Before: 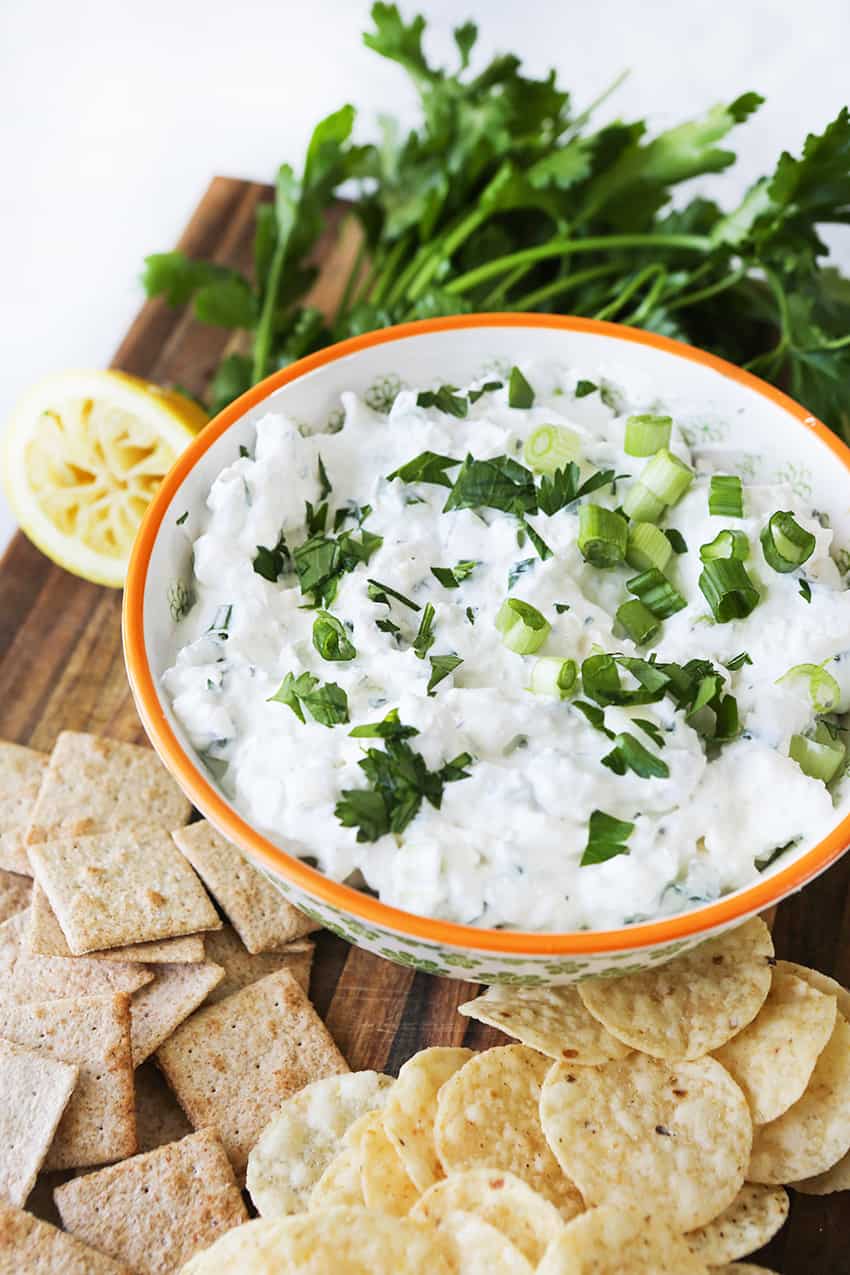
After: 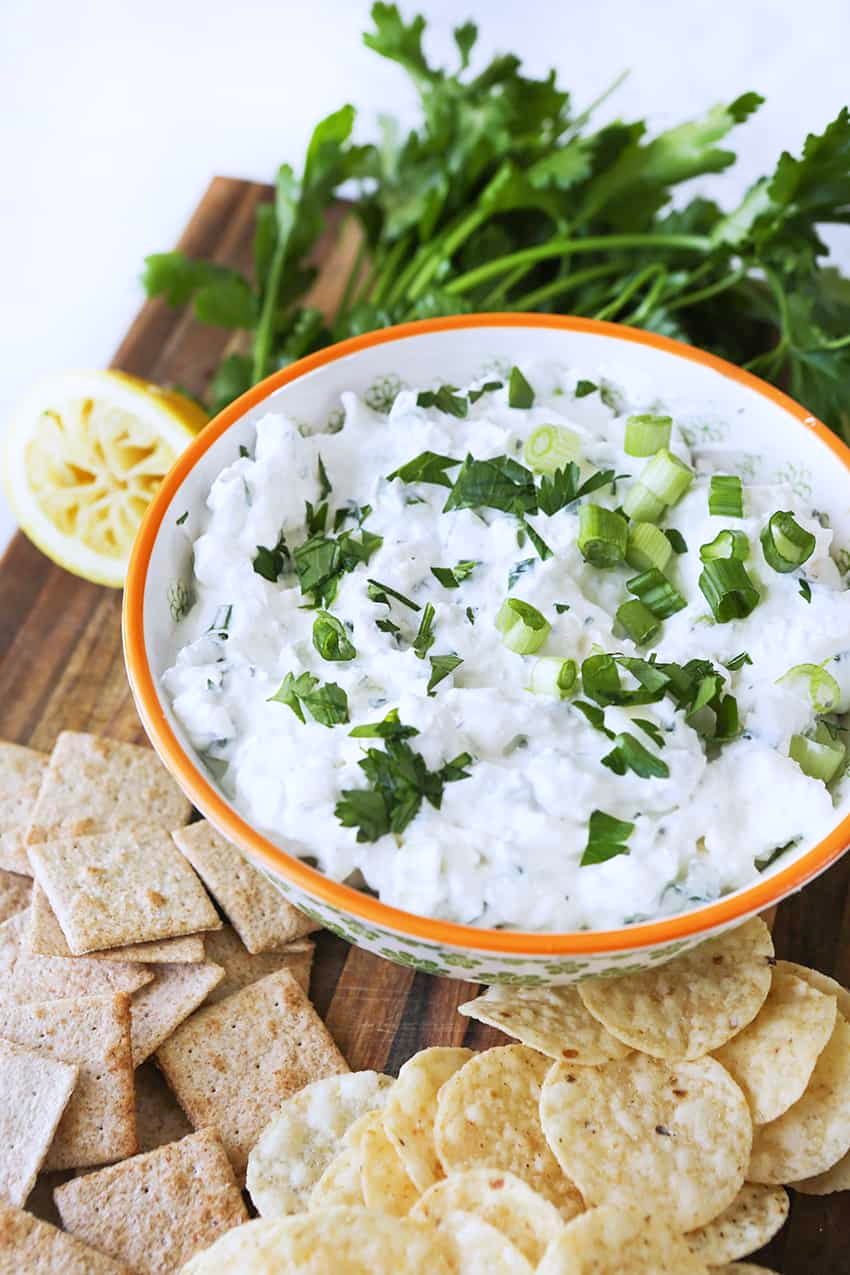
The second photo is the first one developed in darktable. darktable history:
rgb curve: curves: ch0 [(0, 0) (0.053, 0.068) (0.122, 0.128) (1, 1)]
white balance: red 0.984, blue 1.059
tone equalizer: on, module defaults
